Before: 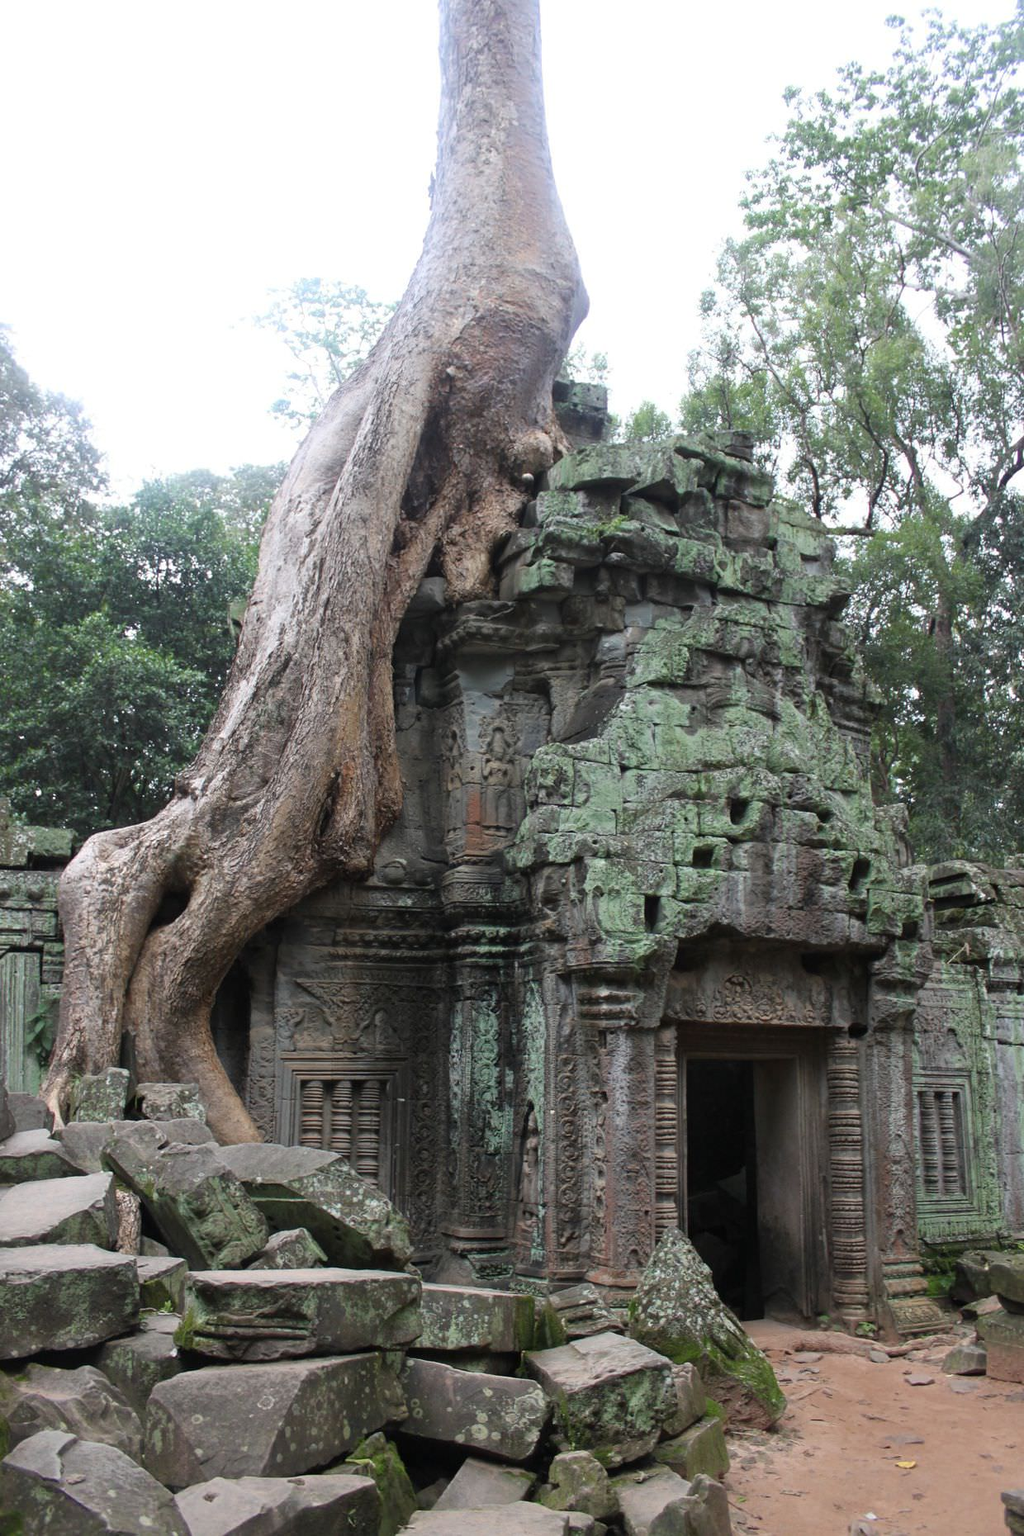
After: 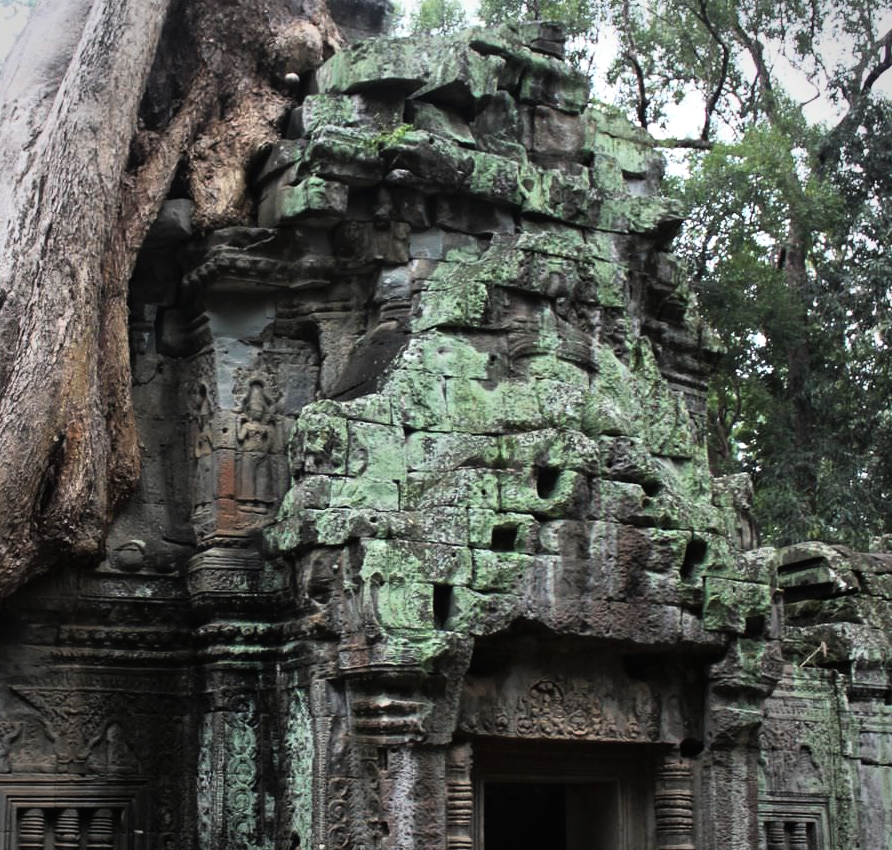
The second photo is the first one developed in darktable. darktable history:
crop and rotate: left 28.061%, top 26.912%, bottom 27.387%
contrast brightness saturation: saturation 0.095
shadows and highlights: shadows 25.48, highlights -26.17
color balance rgb: white fulcrum 1.01 EV, perceptual saturation grading › global saturation -0.009%, perceptual brilliance grading › highlights 10.368%, perceptual brilliance grading › shadows -5.071%
vignetting: brightness -0.414, saturation -0.308, automatic ratio true
tone curve: curves: ch0 [(0, 0) (0.003, 0.008) (0.011, 0.008) (0.025, 0.011) (0.044, 0.017) (0.069, 0.026) (0.1, 0.039) (0.136, 0.054) (0.177, 0.093) (0.224, 0.15) (0.277, 0.21) (0.335, 0.285) (0.399, 0.366) (0.468, 0.462) (0.543, 0.564) (0.623, 0.679) (0.709, 0.79) (0.801, 0.883) (0.898, 0.95) (1, 1)], color space Lab, linked channels, preserve colors none
